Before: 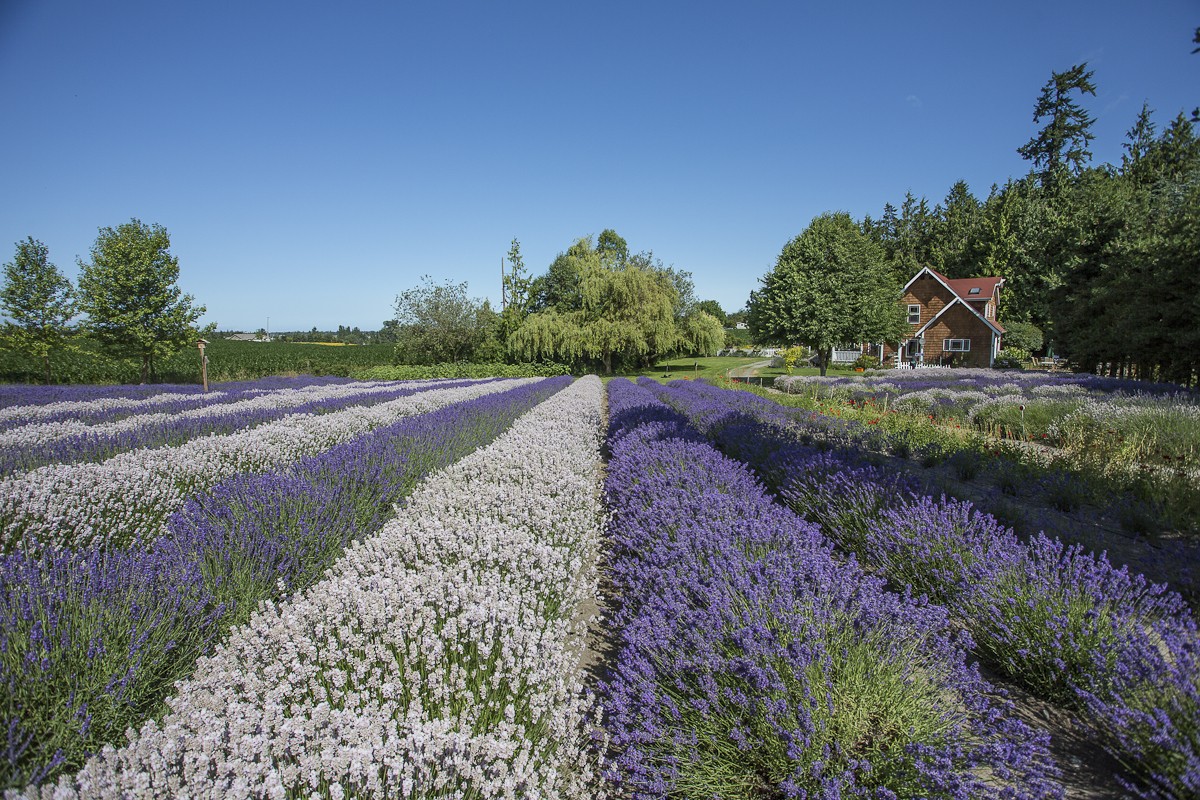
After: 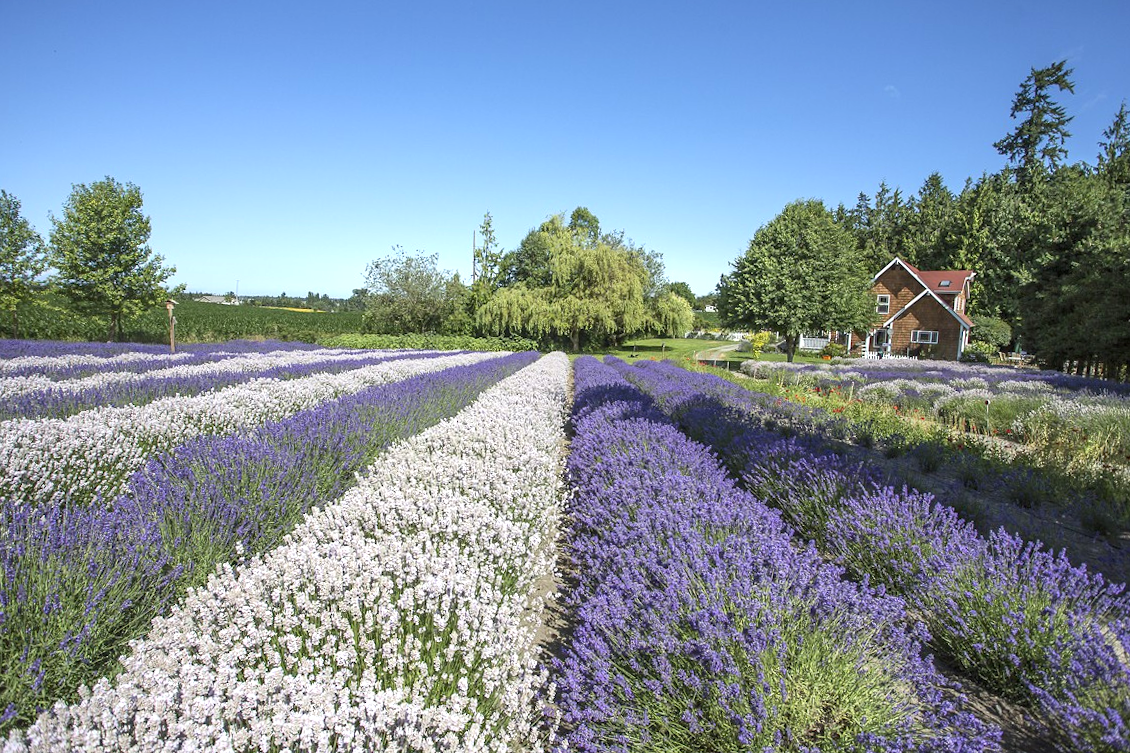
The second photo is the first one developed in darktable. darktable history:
crop and rotate: angle -2.38°
exposure: black level correction 0, exposure 0.7 EV, compensate exposure bias true, compensate highlight preservation false
